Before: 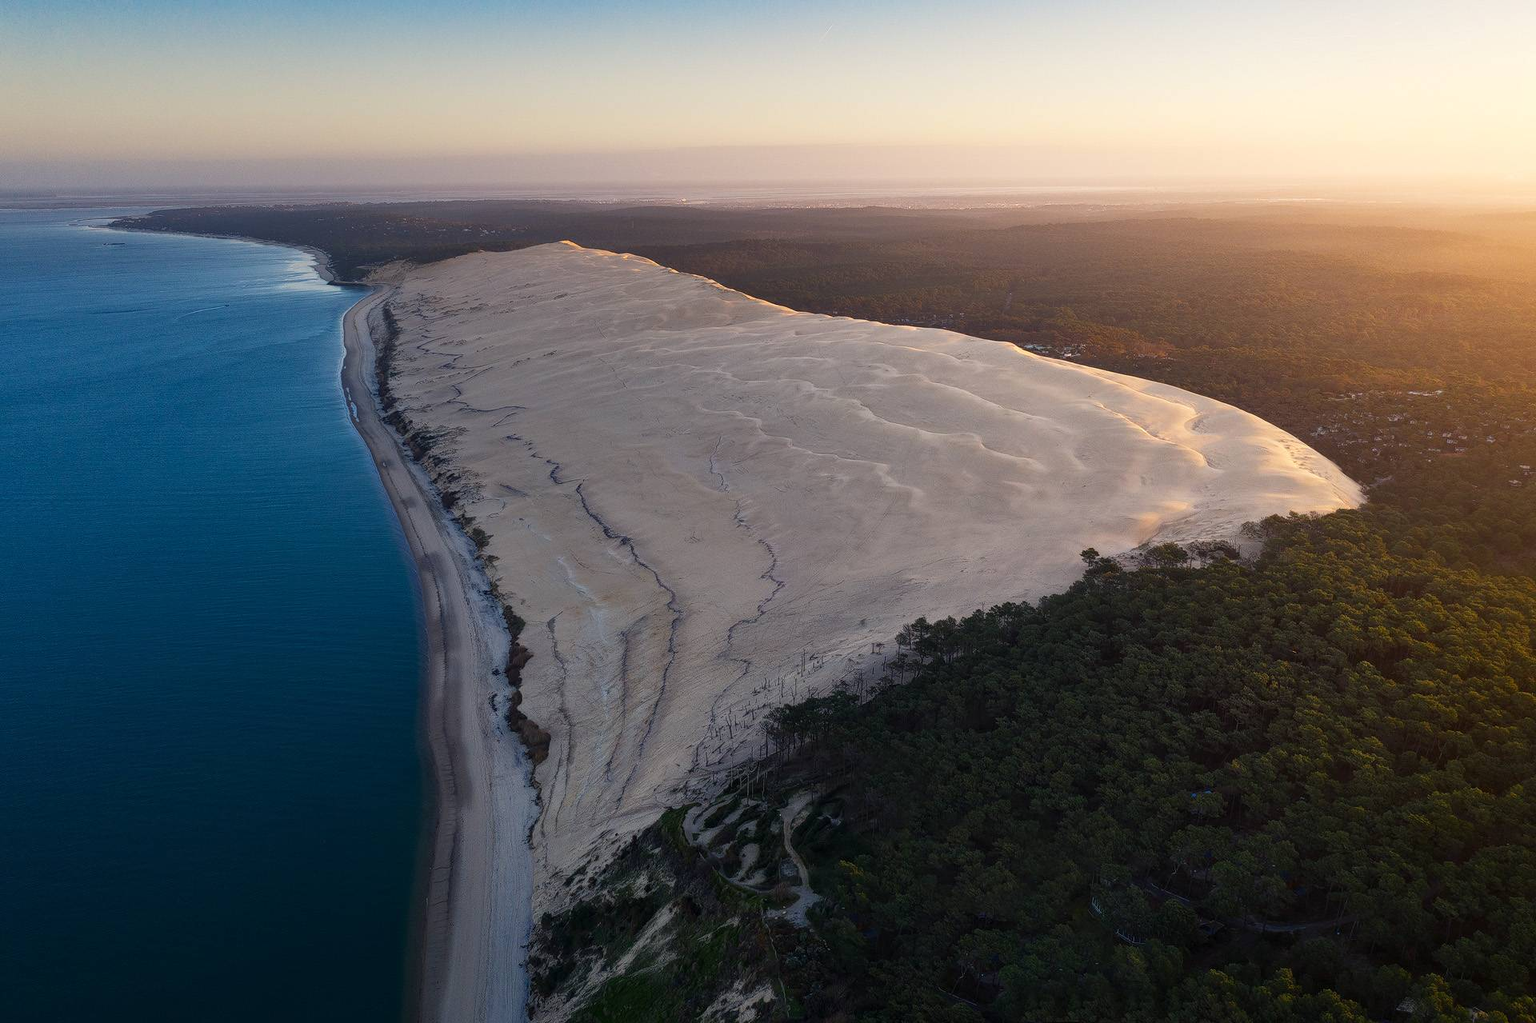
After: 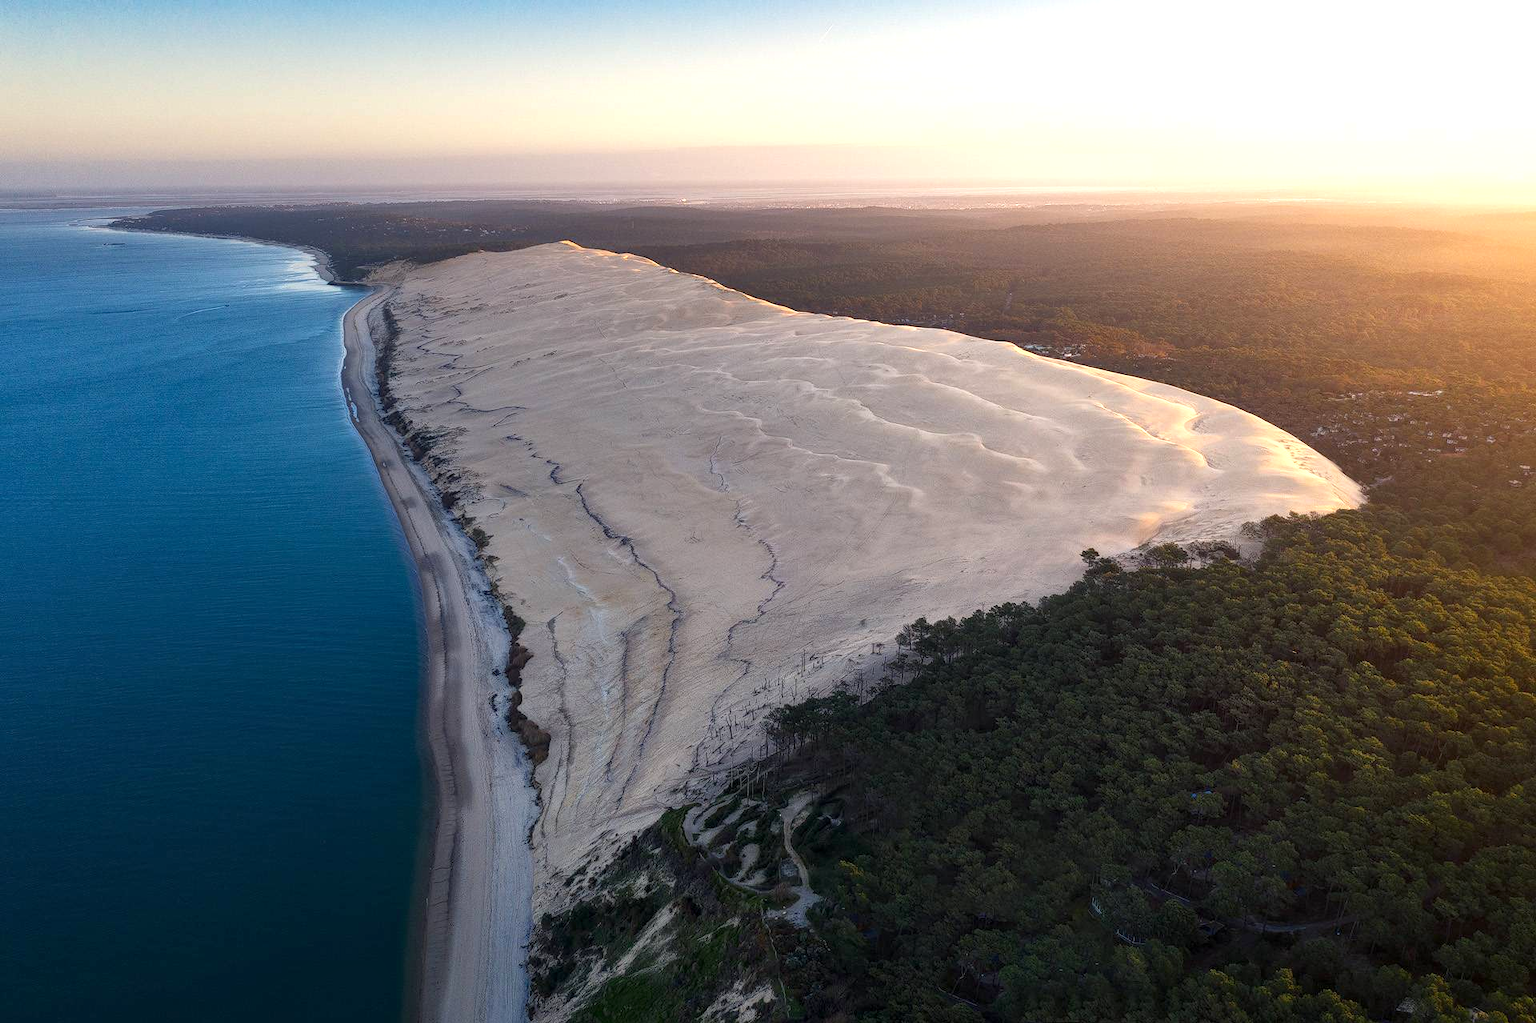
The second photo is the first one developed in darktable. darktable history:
local contrast: highlights 100%, shadows 100%, detail 120%, midtone range 0.2
exposure: exposure 0.574 EV, compensate highlight preservation false
